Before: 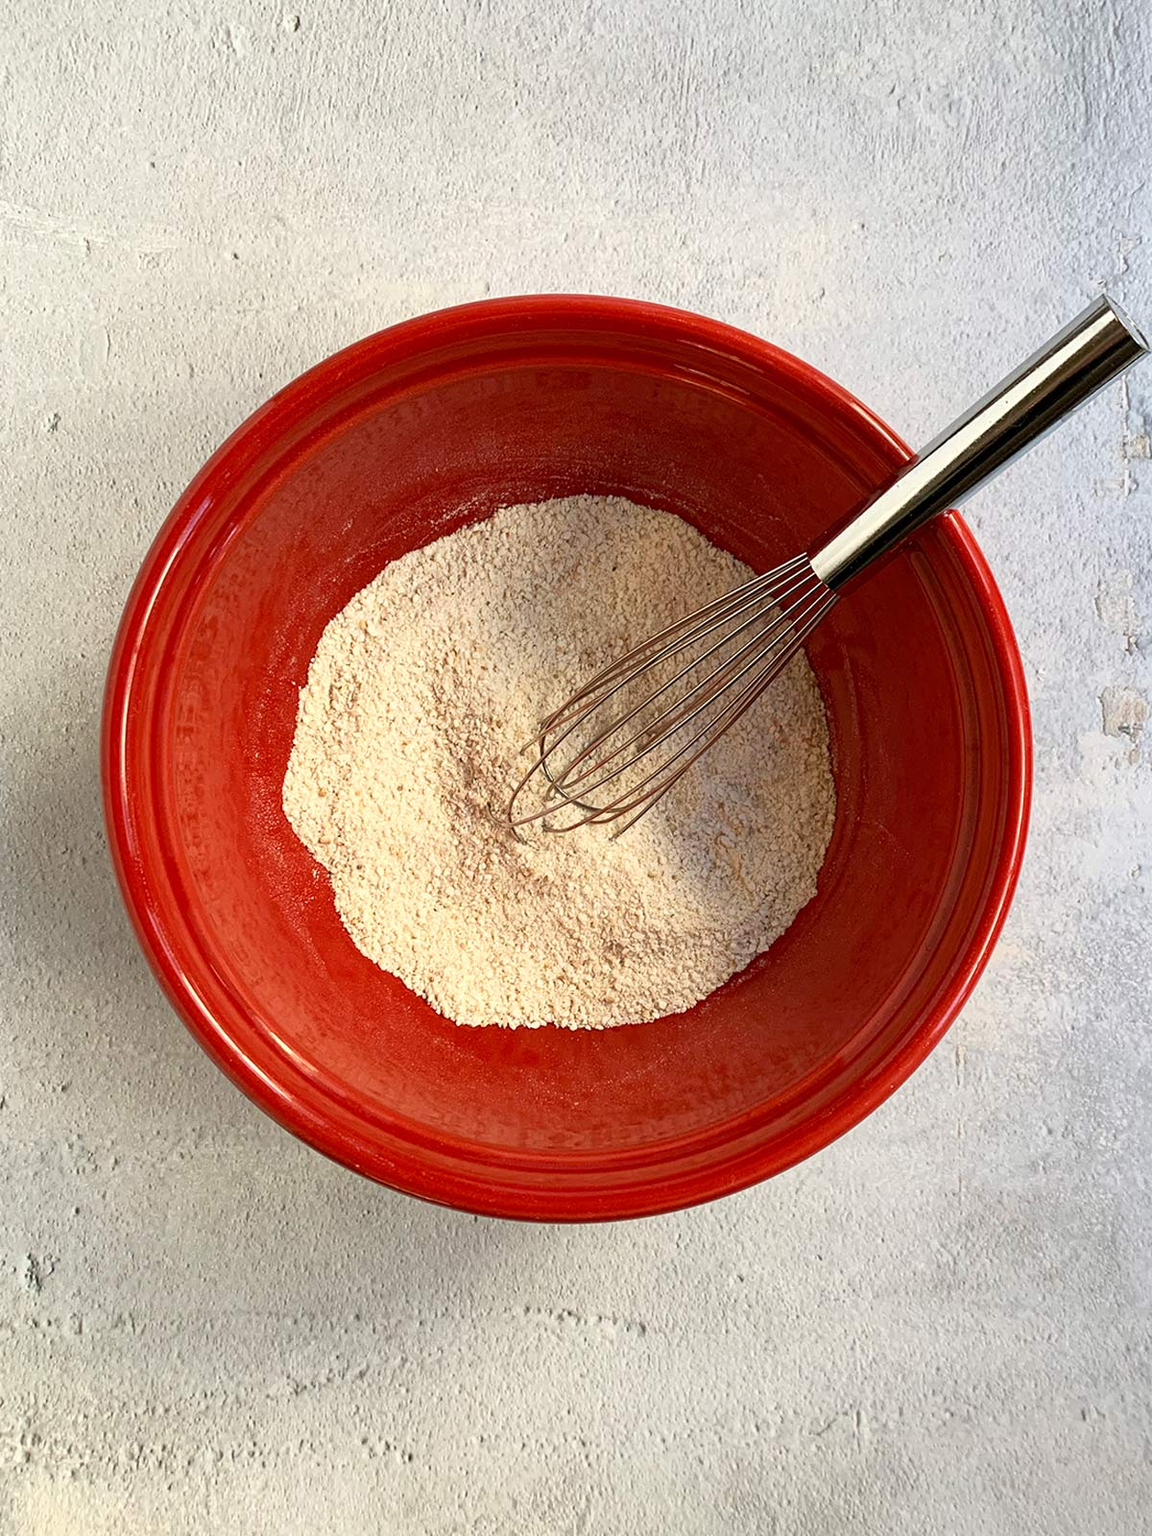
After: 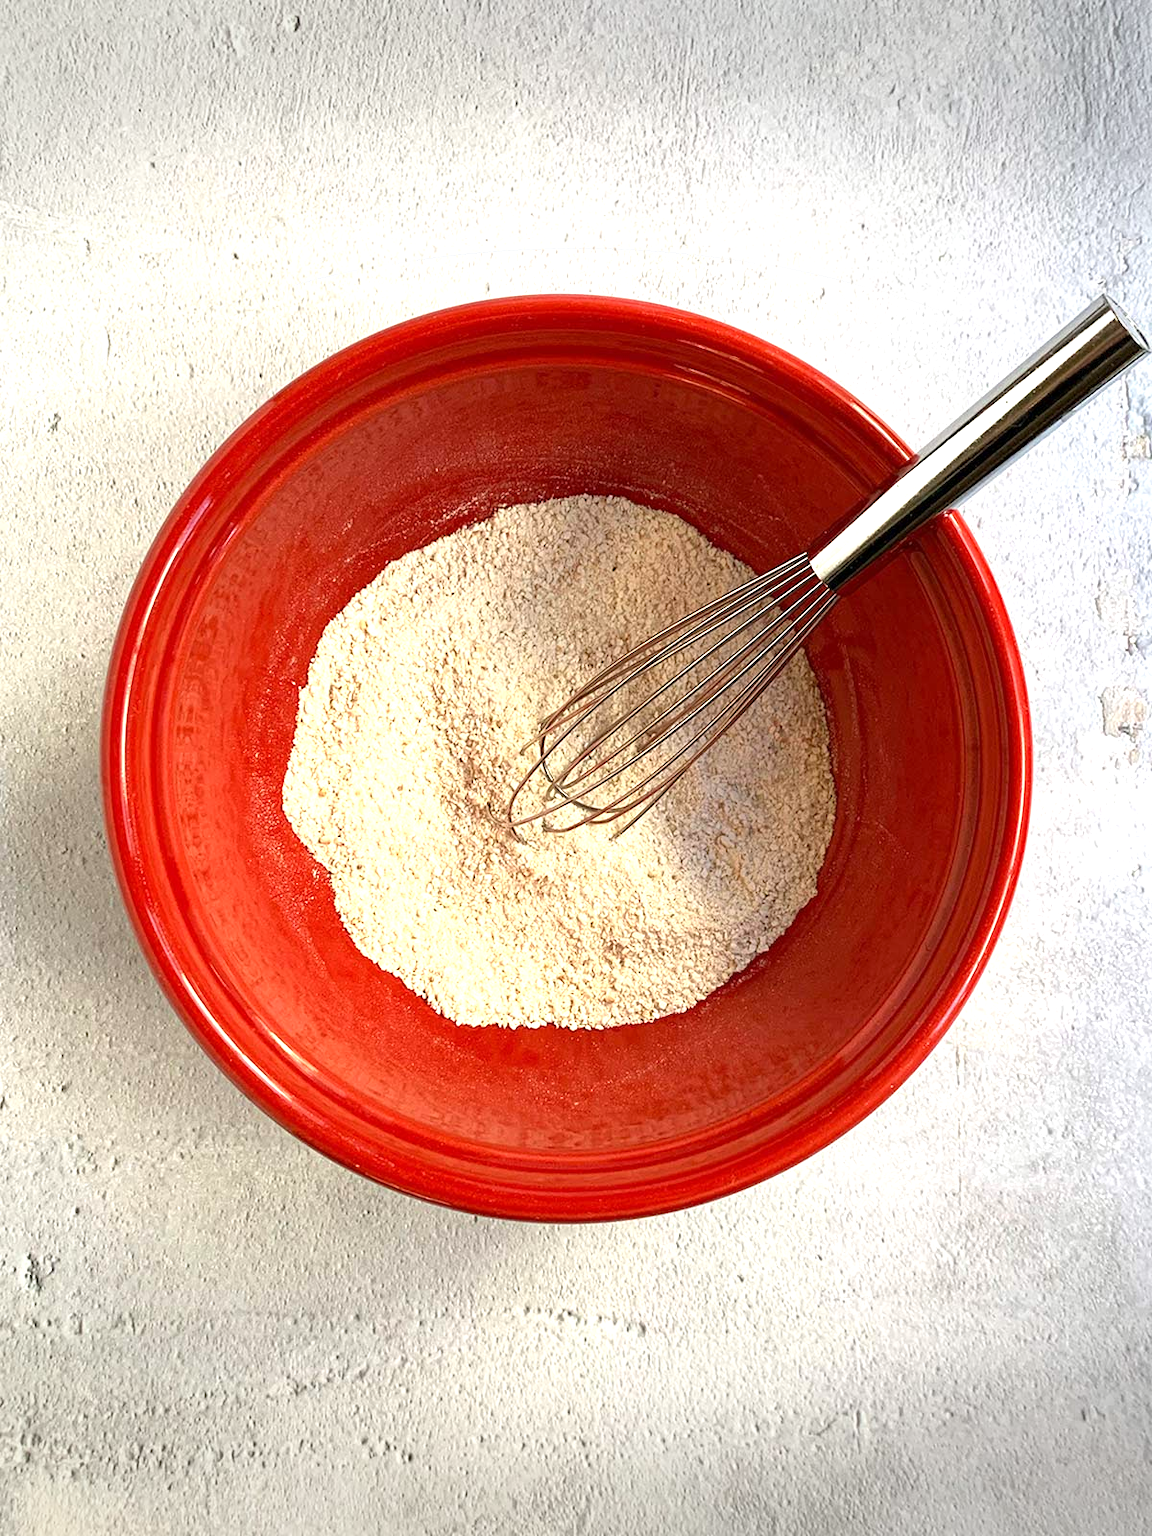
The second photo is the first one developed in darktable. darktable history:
vignetting: fall-off start 100%, brightness -0.406, saturation -0.3, width/height ratio 1.324, dithering 8-bit output, unbound false
exposure: exposure 0.648 EV, compensate highlight preservation false
